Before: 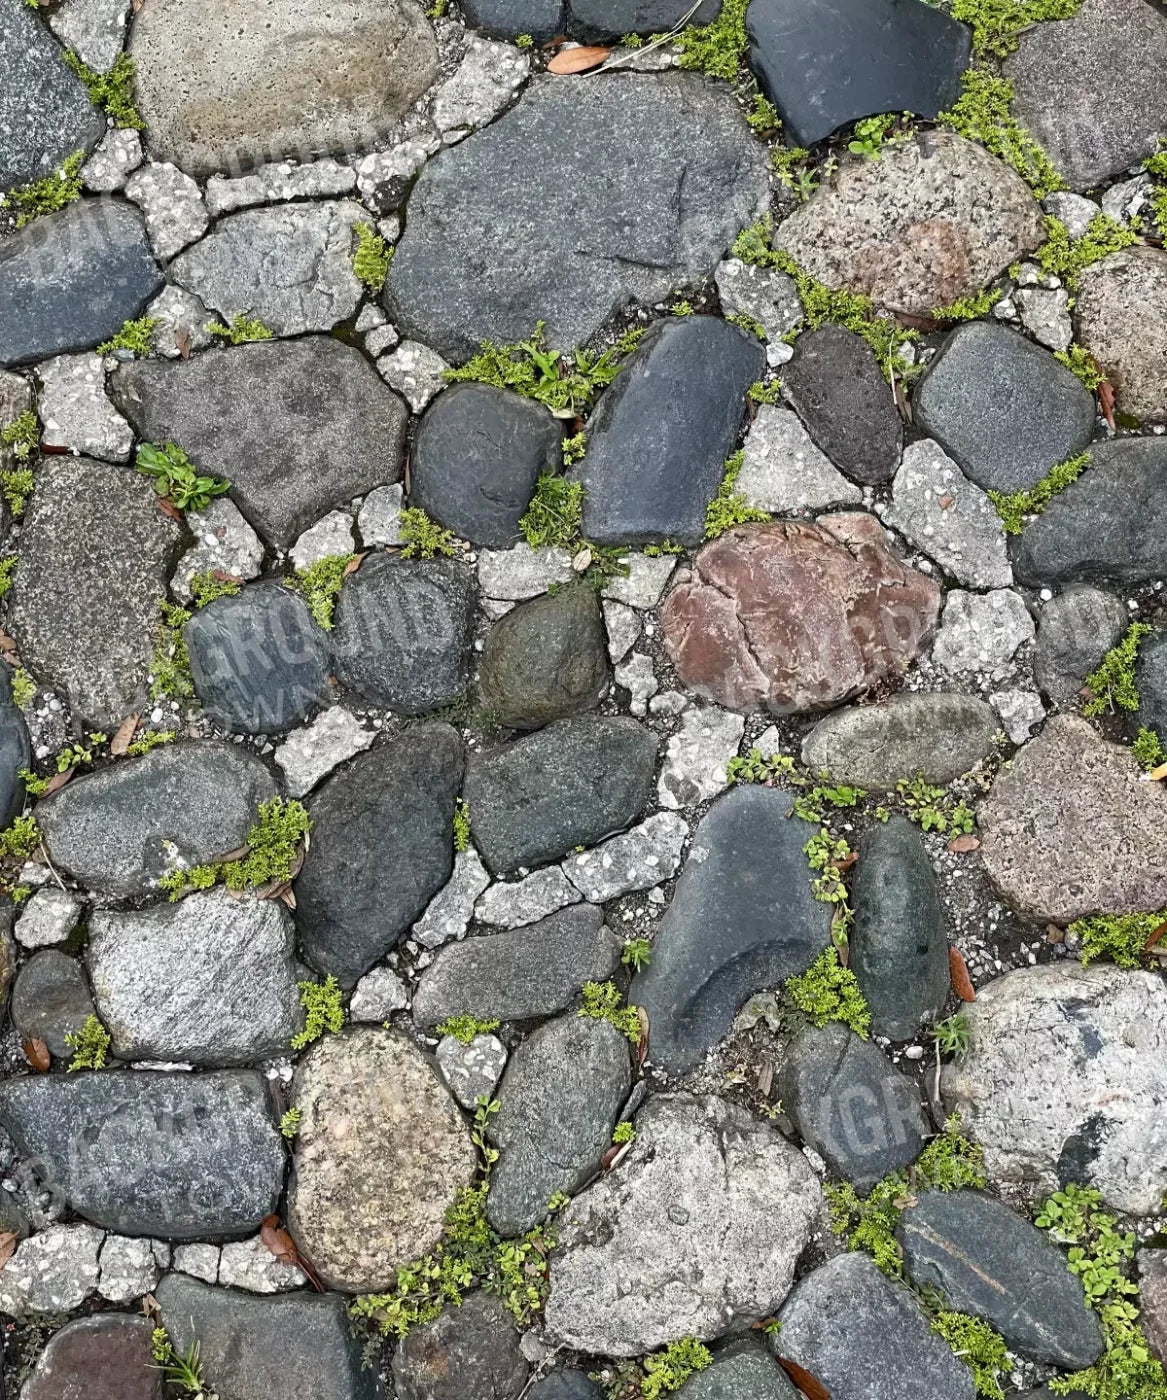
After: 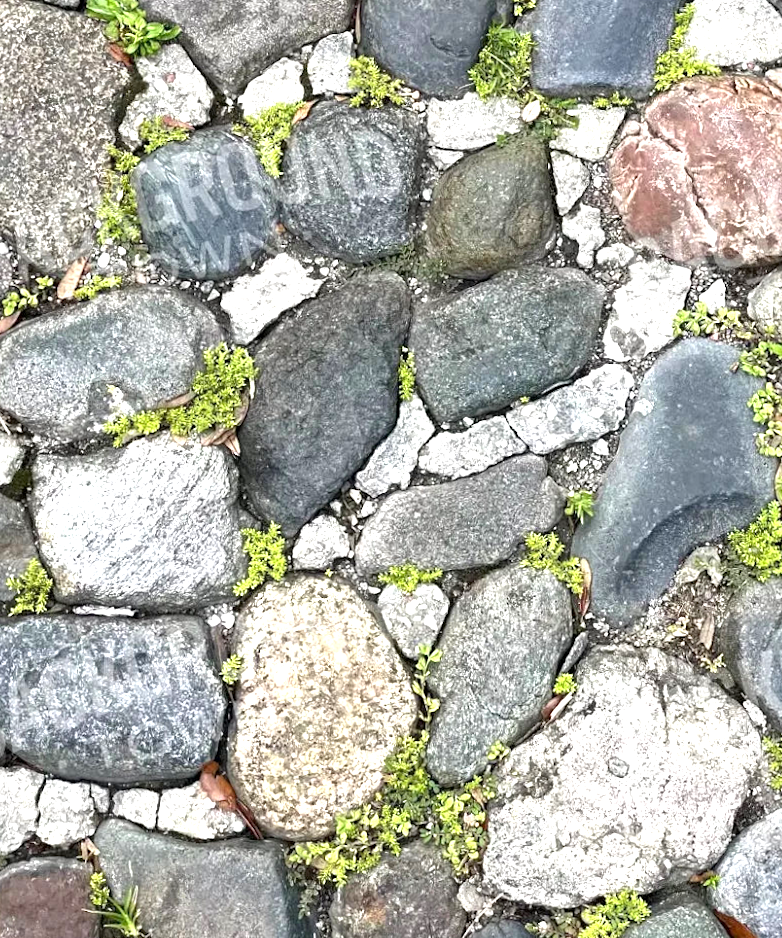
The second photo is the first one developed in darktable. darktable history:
crop and rotate: angle -0.82°, left 3.85%, top 31.828%, right 27.992%
exposure: black level correction 0.001, exposure 1.116 EV, compensate highlight preservation false
